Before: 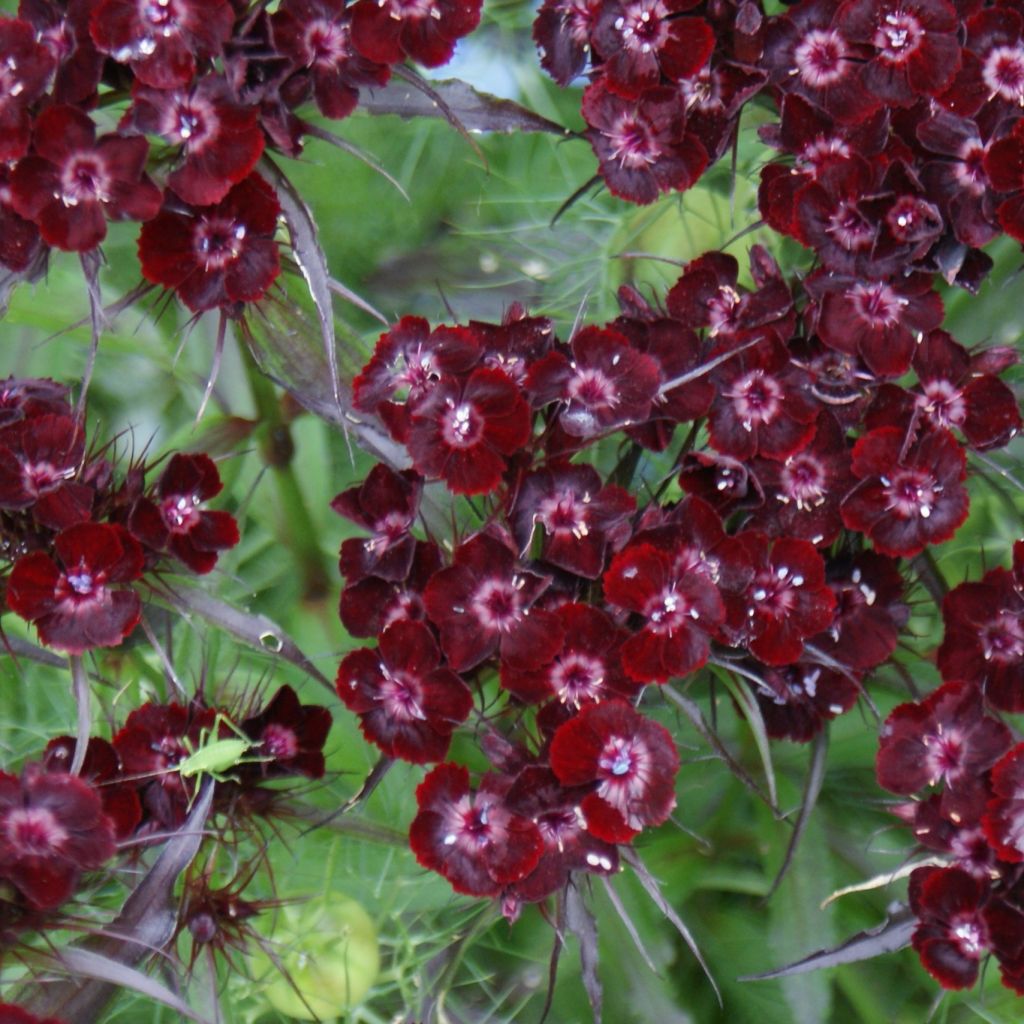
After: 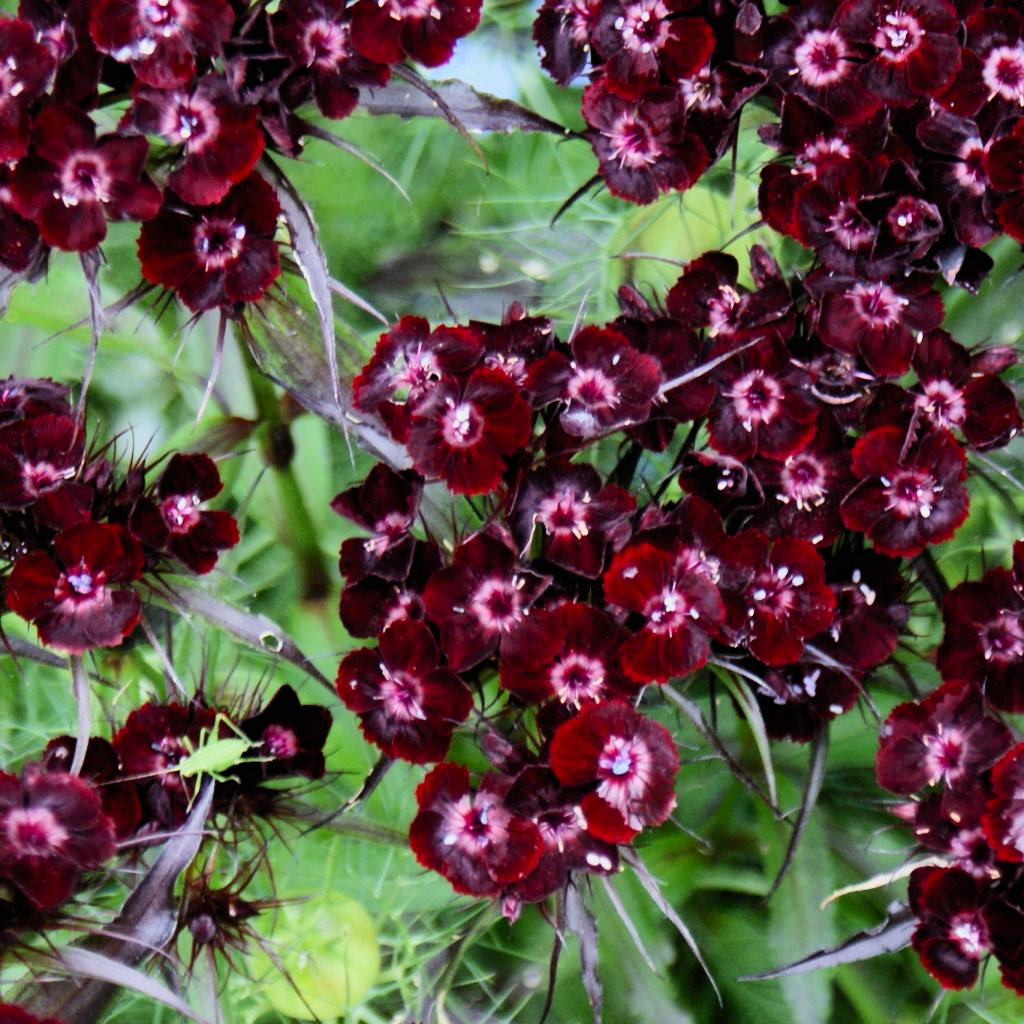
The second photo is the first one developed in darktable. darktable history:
filmic rgb: black relative exposure -7.49 EV, white relative exposure 5 EV, hardness 3.33, contrast 1.301
contrast brightness saturation: contrast 0.201, brightness 0.156, saturation 0.219
exposure: black level correction 0.005, exposure 0.016 EV, compensate highlight preservation false
